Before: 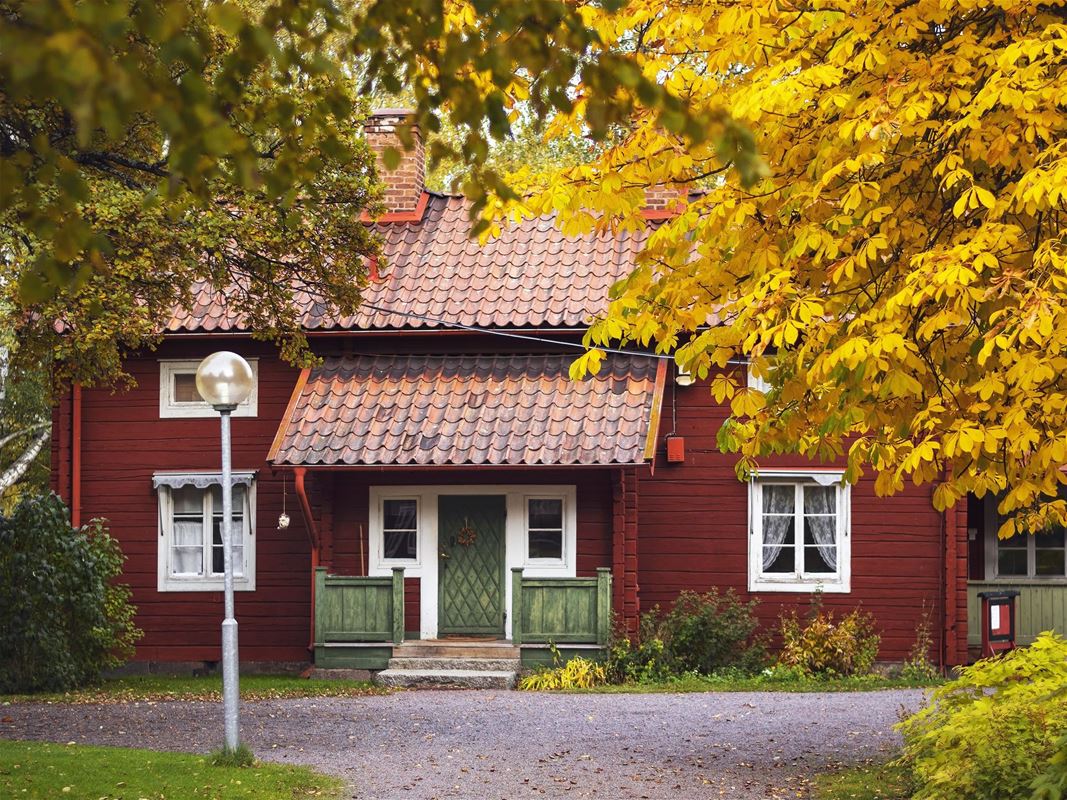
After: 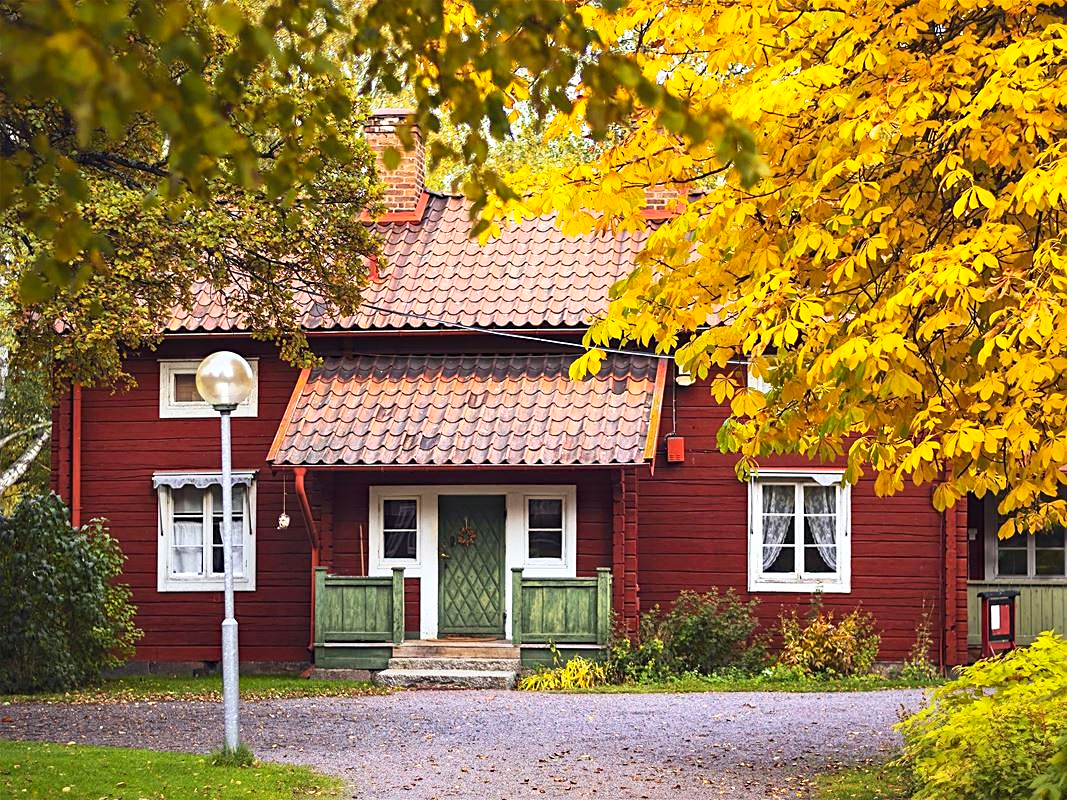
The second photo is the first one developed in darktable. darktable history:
base curve: preserve colors none
contrast brightness saturation: contrast 0.2, brightness 0.16, saturation 0.22
sharpen: on, module defaults
haze removal: compatibility mode true, adaptive false
tone equalizer: on, module defaults
